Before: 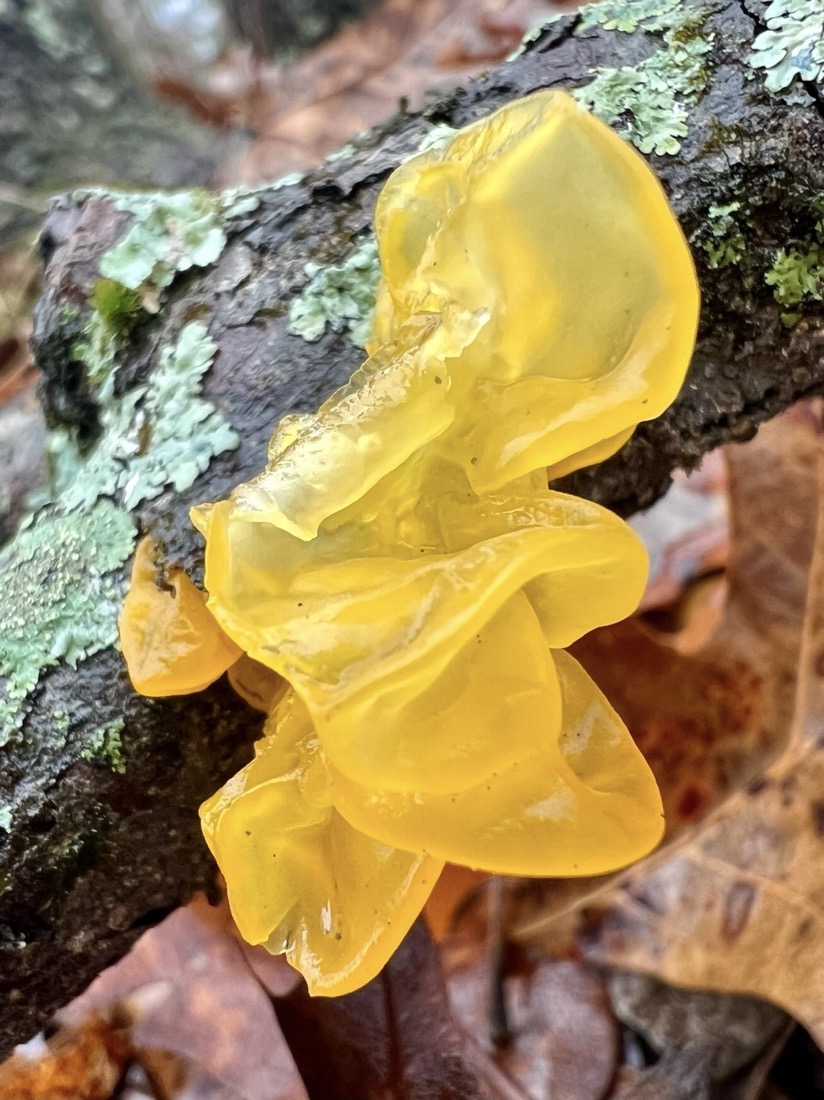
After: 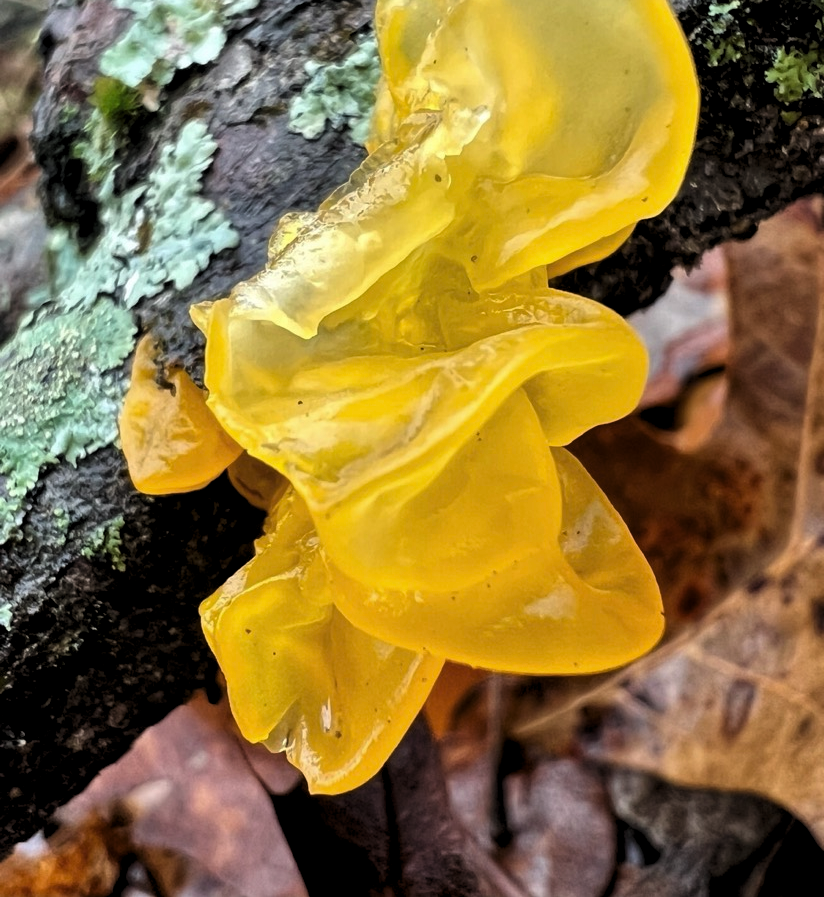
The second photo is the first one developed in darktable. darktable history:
crop and rotate: top 18.369%
levels: levels [0.116, 0.574, 1]
